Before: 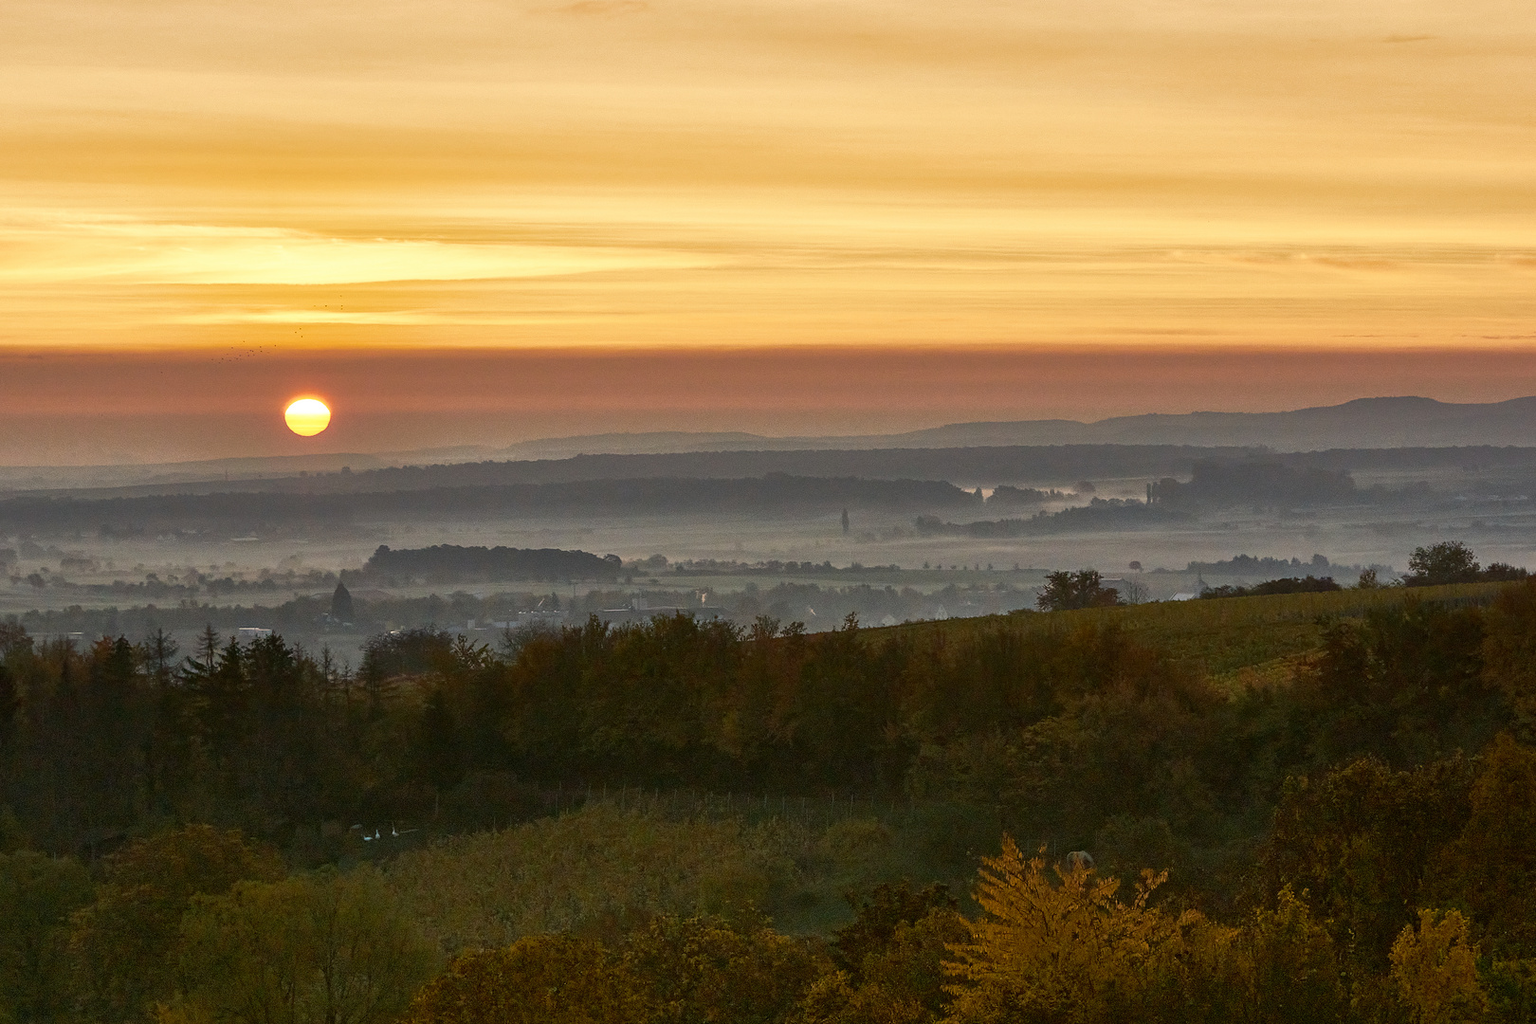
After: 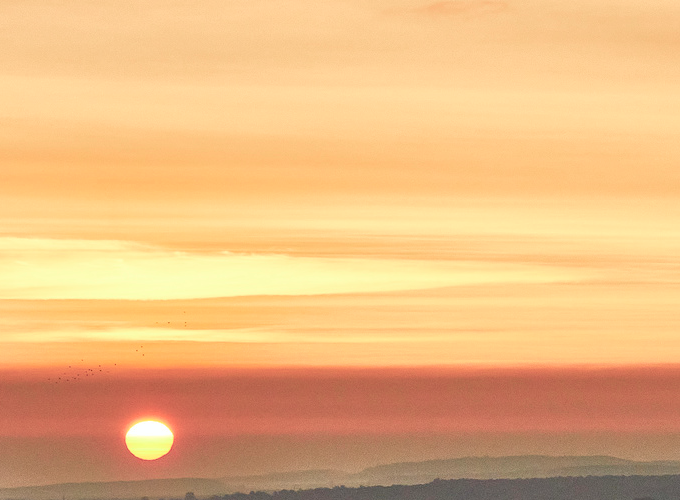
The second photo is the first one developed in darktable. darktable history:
tone curve: curves: ch0 [(0, 0) (0.033, 0.016) (0.171, 0.127) (0.33, 0.331) (0.432, 0.475) (0.601, 0.665) (0.843, 0.876) (1, 1)]; ch1 [(0, 0) (0.339, 0.349) (0.445, 0.42) (0.476, 0.47) (0.501, 0.499) (0.516, 0.525) (0.548, 0.563) (0.584, 0.633) (0.728, 0.746) (1, 1)]; ch2 [(0, 0) (0.327, 0.324) (0.417, 0.44) (0.46, 0.453) (0.502, 0.498) (0.517, 0.524) (0.53, 0.554) (0.579, 0.599) (0.745, 0.704) (1, 1)], color space Lab, independent channels, preserve colors none
crop and rotate: left 10.817%, top 0.062%, right 47.194%, bottom 53.626%
